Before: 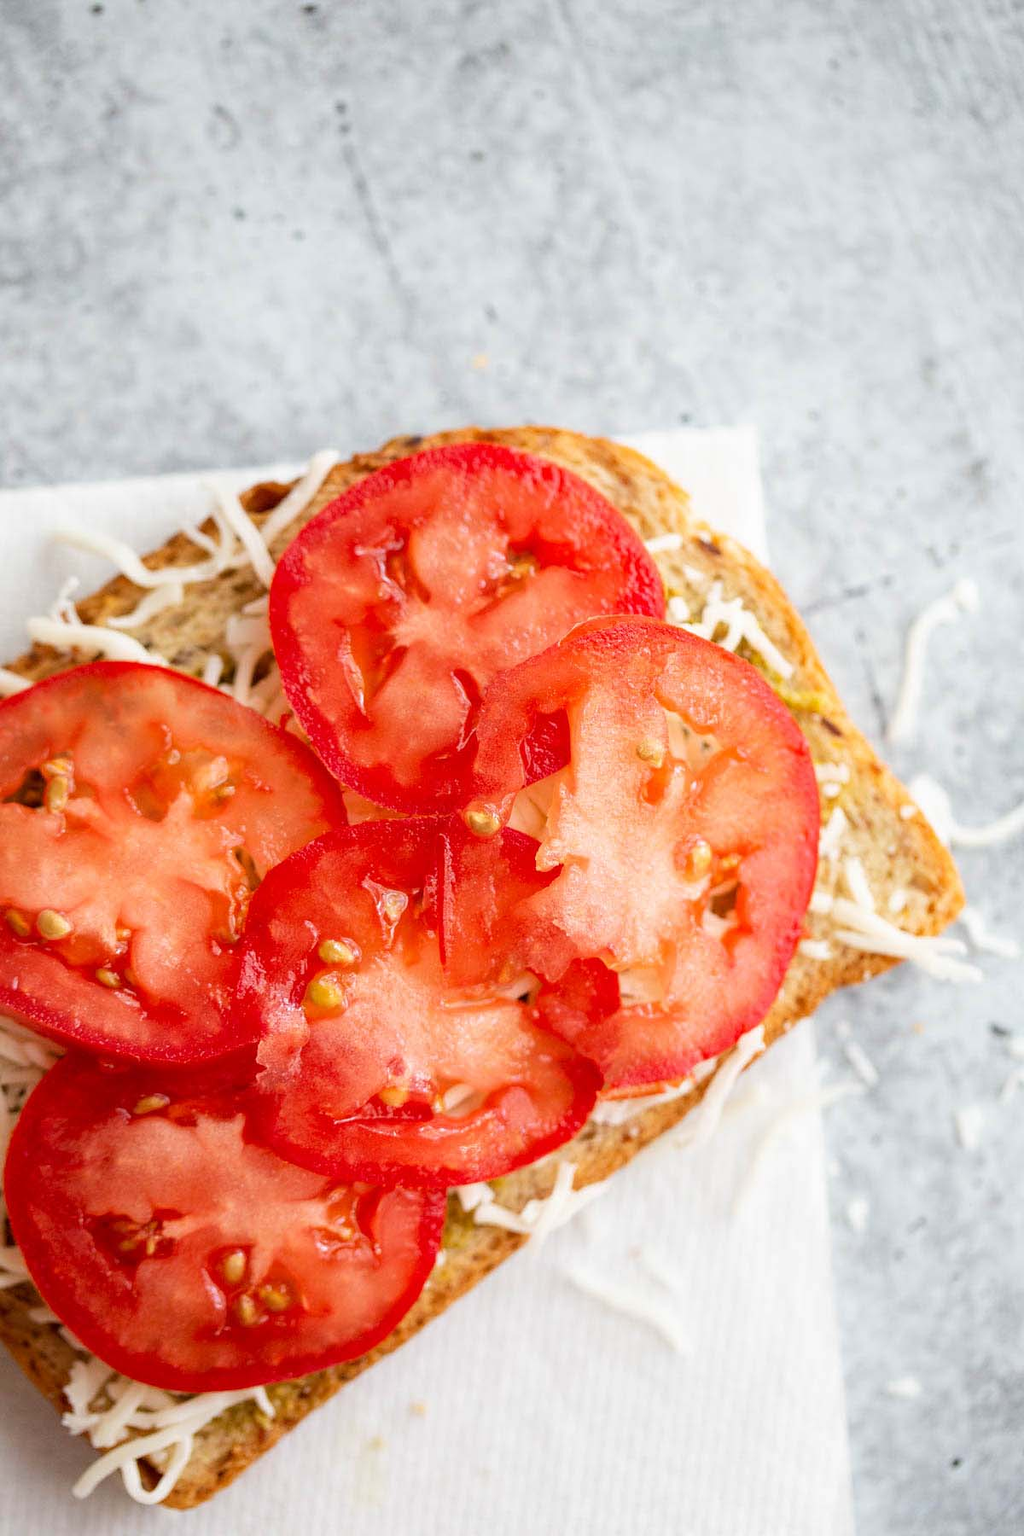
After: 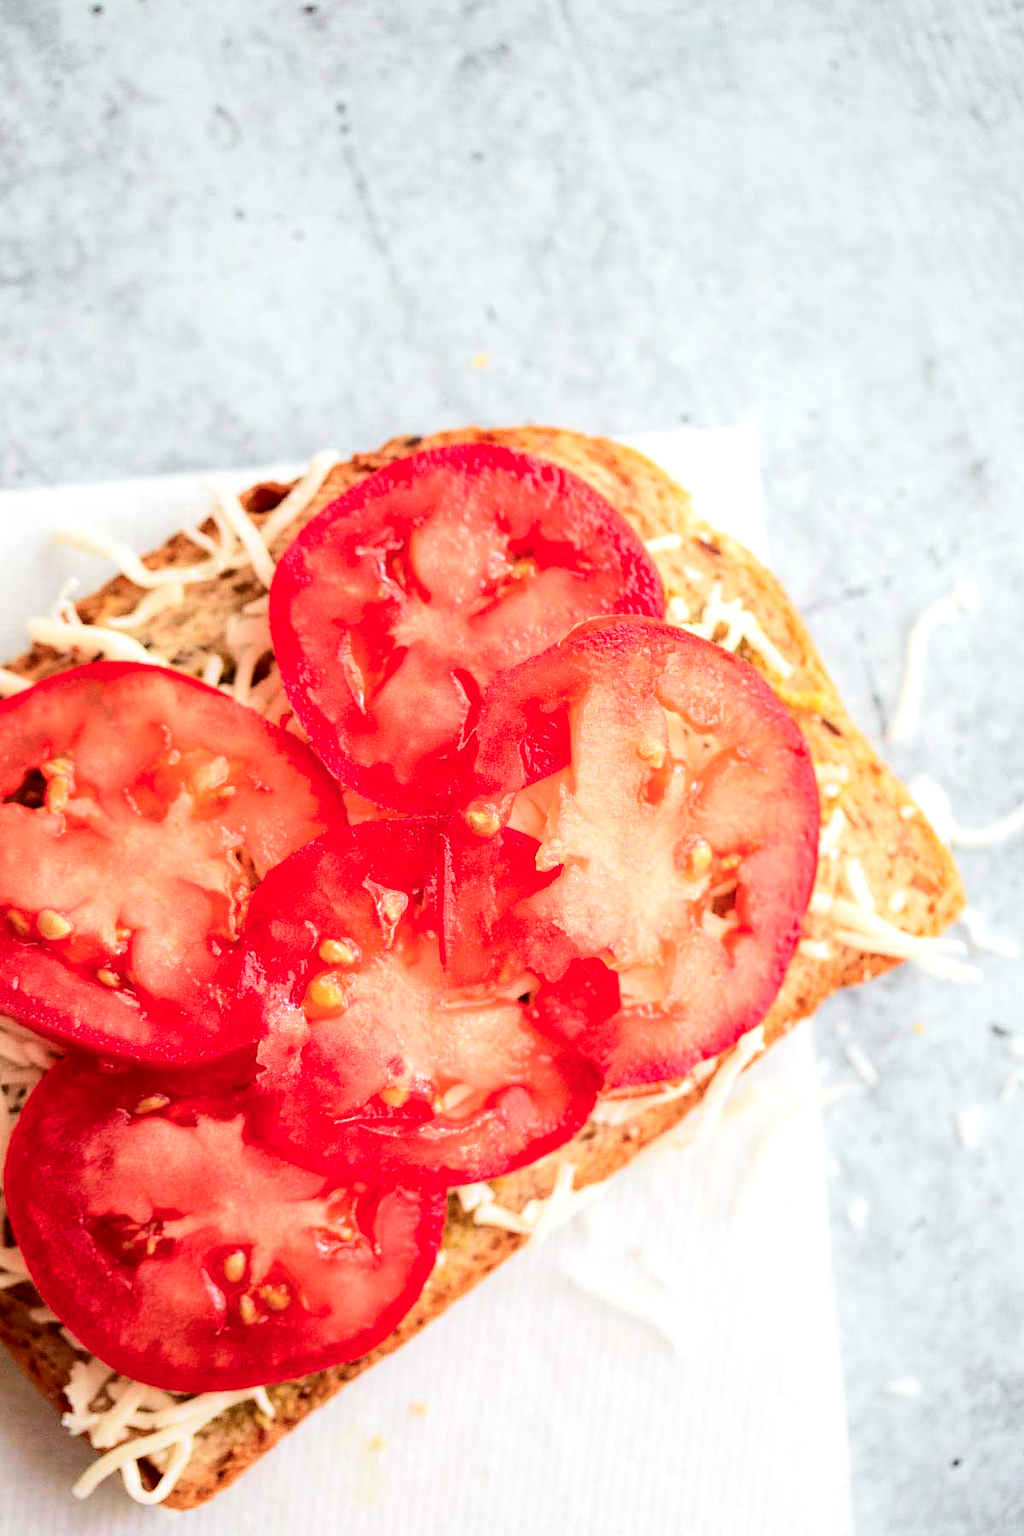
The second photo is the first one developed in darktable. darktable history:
tone curve: curves: ch0 [(0, 0) (0.058, 0.027) (0.214, 0.183) (0.304, 0.288) (0.51, 0.549) (0.658, 0.7) (0.741, 0.775) (0.844, 0.866) (0.986, 0.957)]; ch1 [(0, 0) (0.172, 0.123) (0.312, 0.296) (0.437, 0.429) (0.471, 0.469) (0.502, 0.5) (0.513, 0.515) (0.572, 0.603) (0.617, 0.653) (0.68, 0.724) (0.889, 0.924) (1, 1)]; ch2 [(0, 0) (0.411, 0.424) (0.489, 0.49) (0.502, 0.5) (0.517, 0.519) (0.549, 0.578) (0.604, 0.628) (0.693, 0.686) (1, 1)], color space Lab, independent channels, preserve colors none
tone equalizer: -8 EV -0.417 EV, -7 EV -0.389 EV, -6 EV -0.333 EV, -5 EV -0.222 EV, -3 EV 0.222 EV, -2 EV 0.333 EV, -1 EV 0.389 EV, +0 EV 0.417 EV, edges refinement/feathering 500, mask exposure compensation -1.57 EV, preserve details no
